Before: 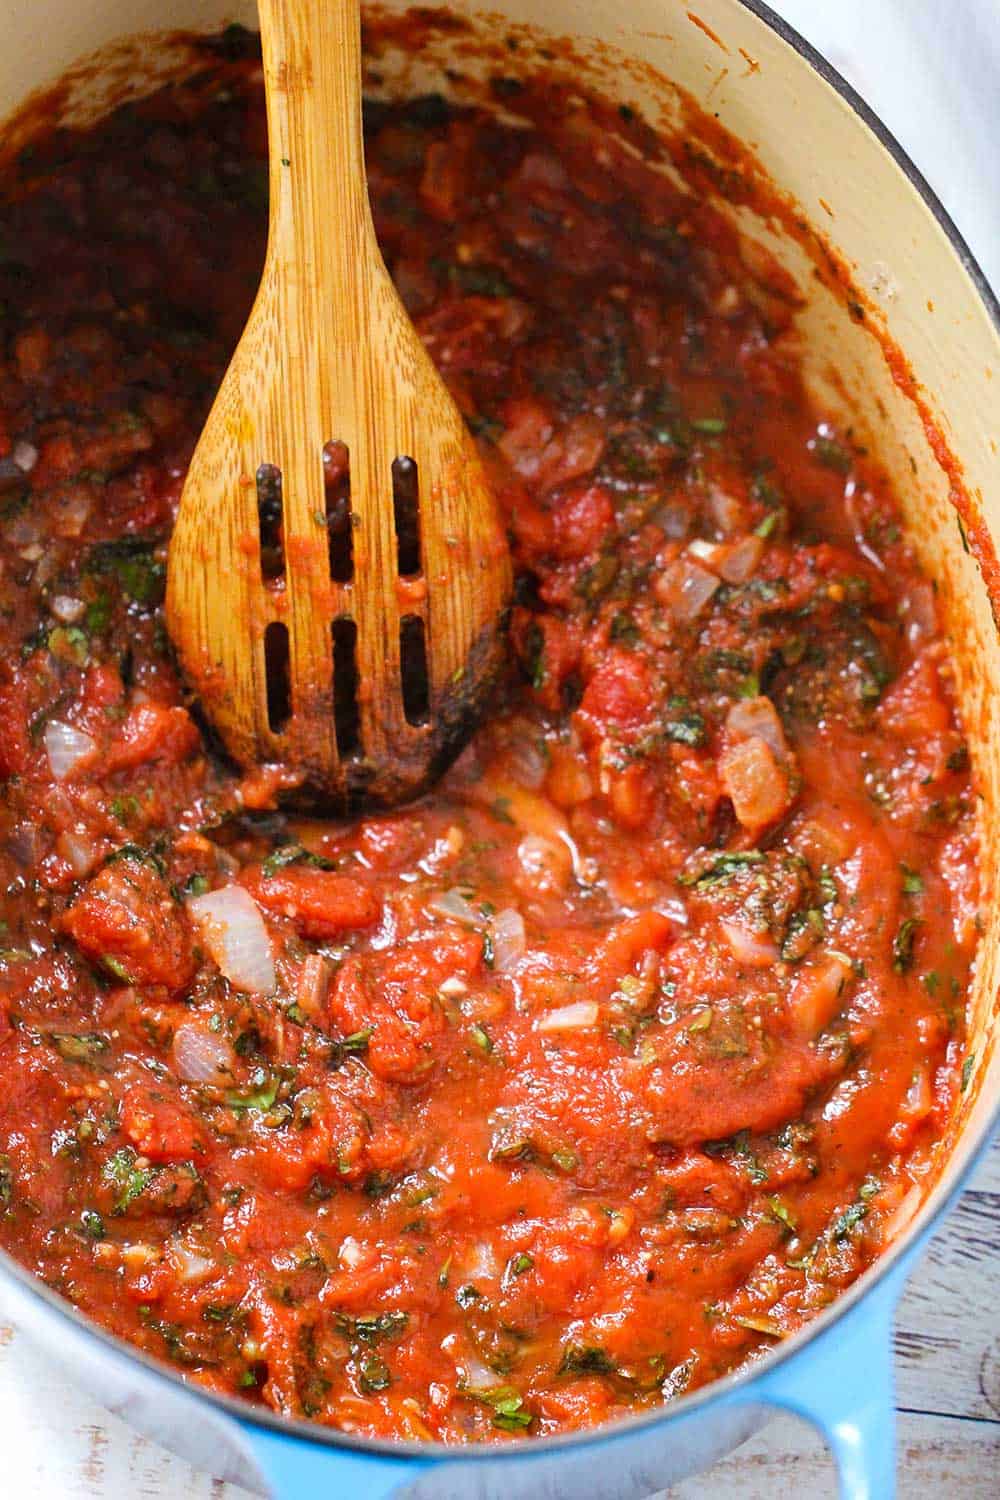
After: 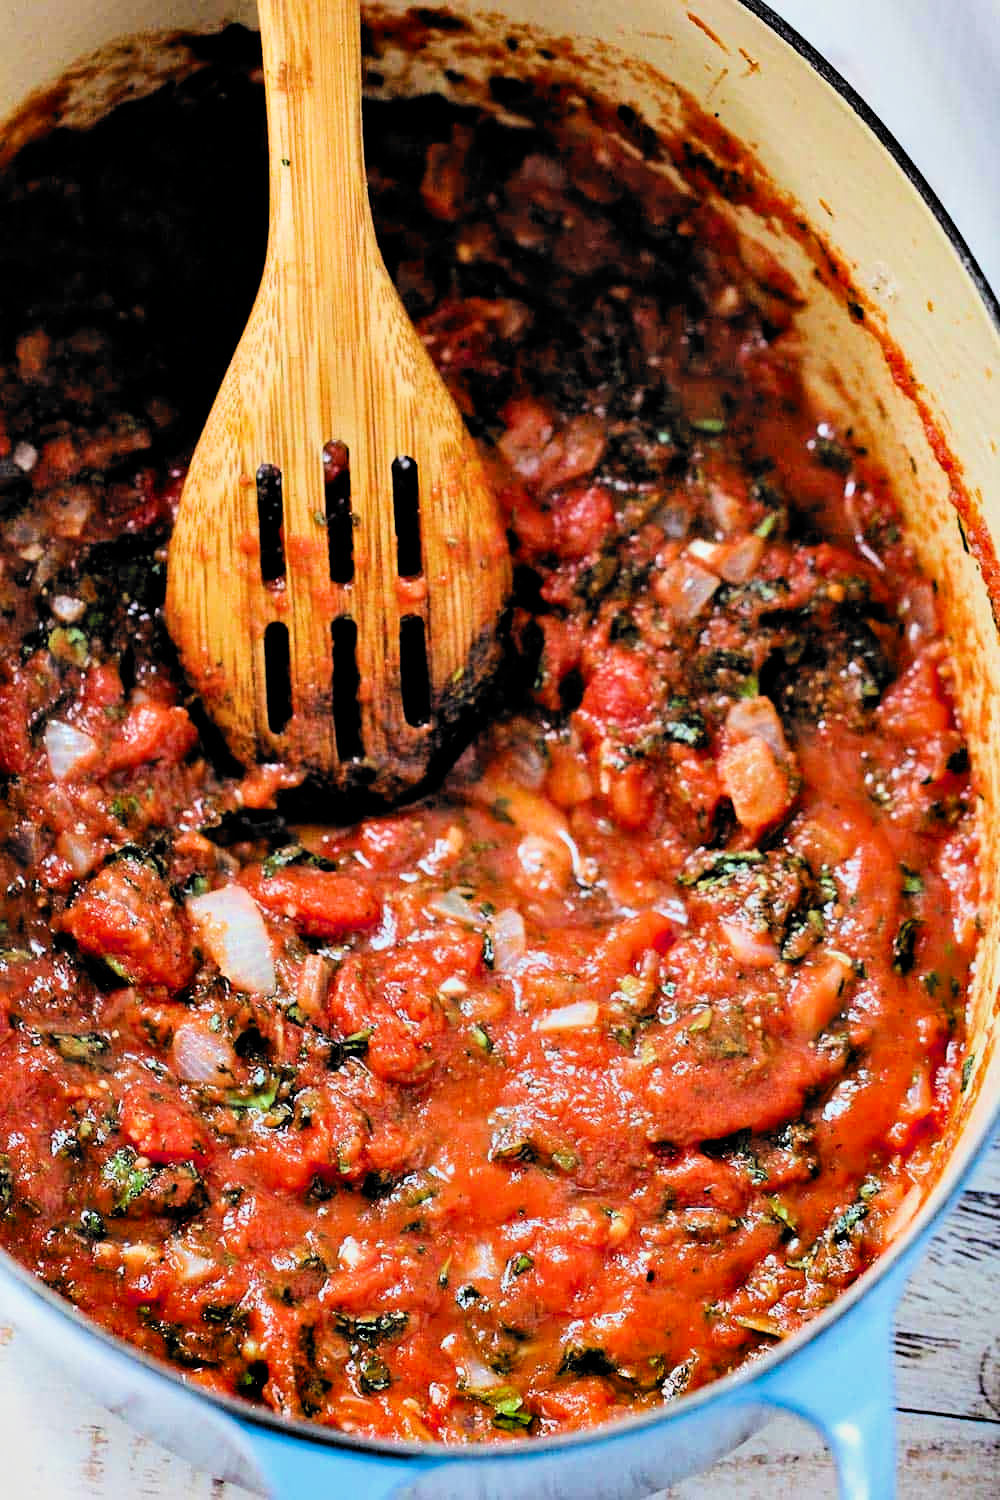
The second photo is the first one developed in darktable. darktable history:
contrast equalizer: y [[0.6 ×6], [0.55 ×6], [0 ×6], [0 ×6], [0 ×6]]
filmic rgb: black relative exposure -5.02 EV, white relative exposure 4 EV, hardness 2.89, contrast 1.297, highlights saturation mix -31.12%, color science v6 (2022)
